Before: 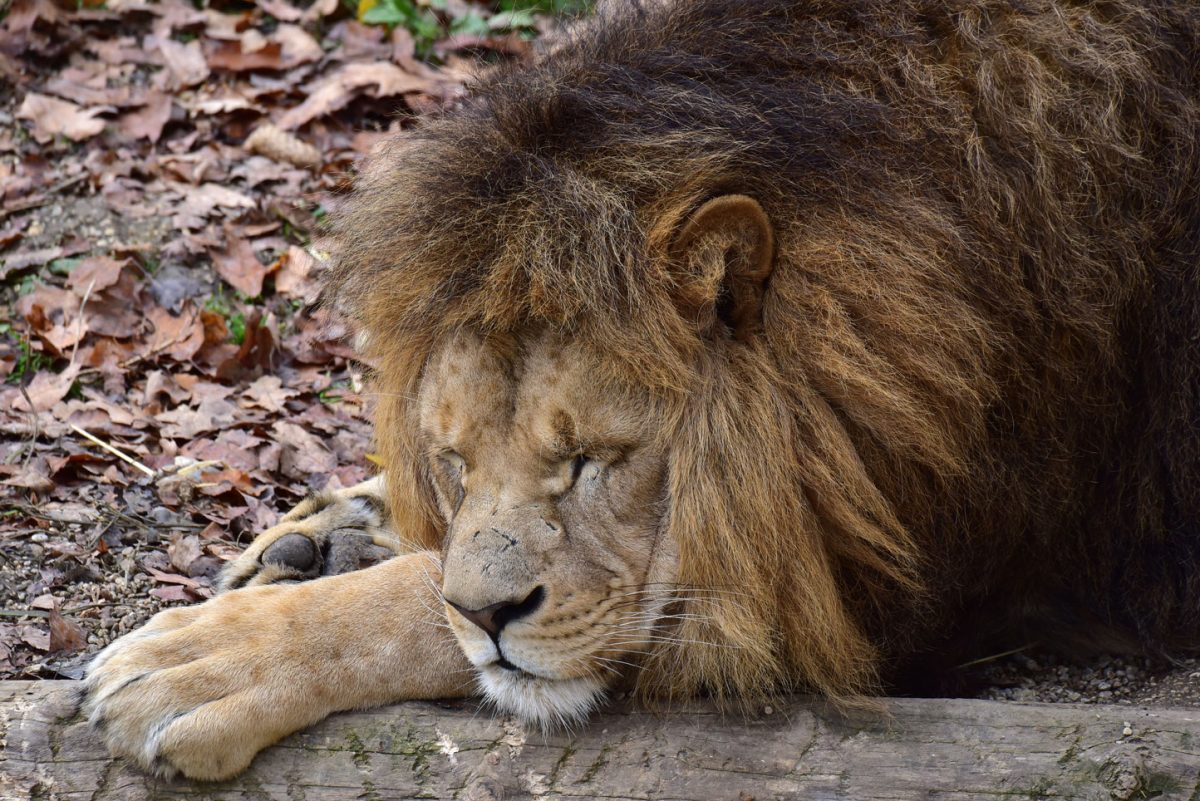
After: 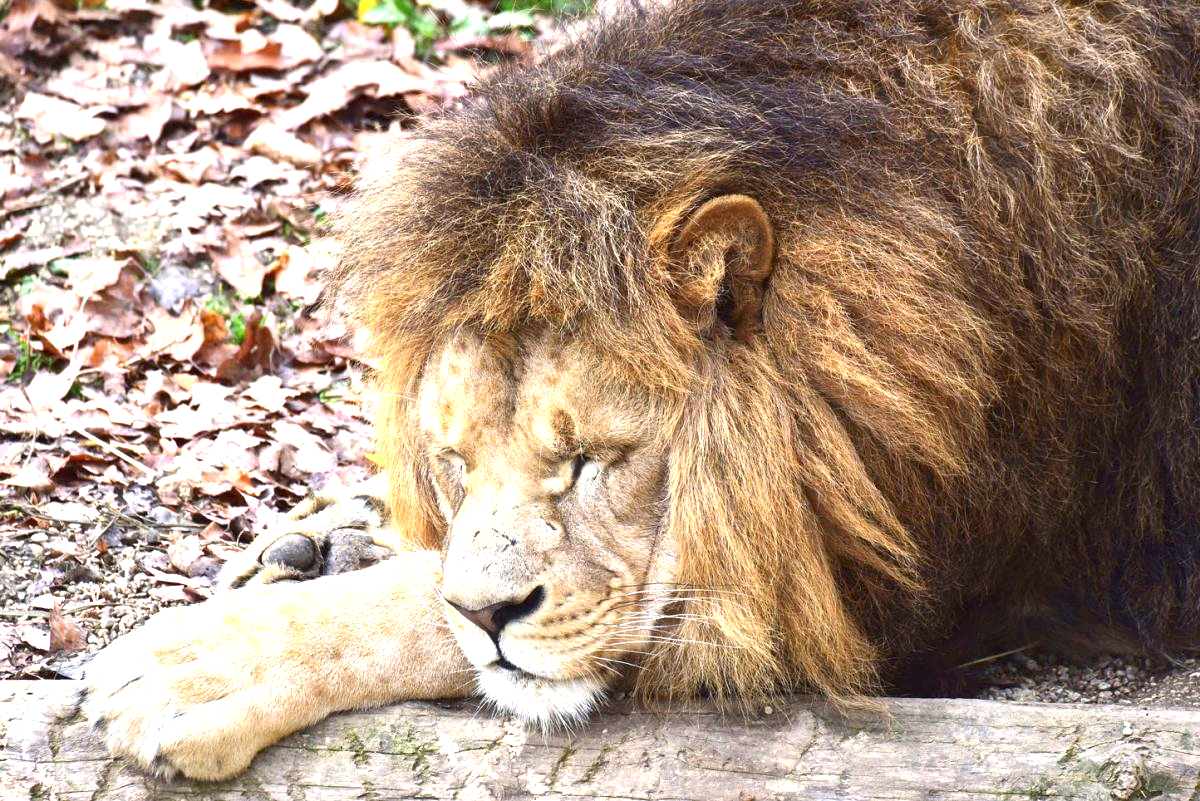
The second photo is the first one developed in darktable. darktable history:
exposure: black level correction 0, exposure 1.76 EV, compensate highlight preservation false
